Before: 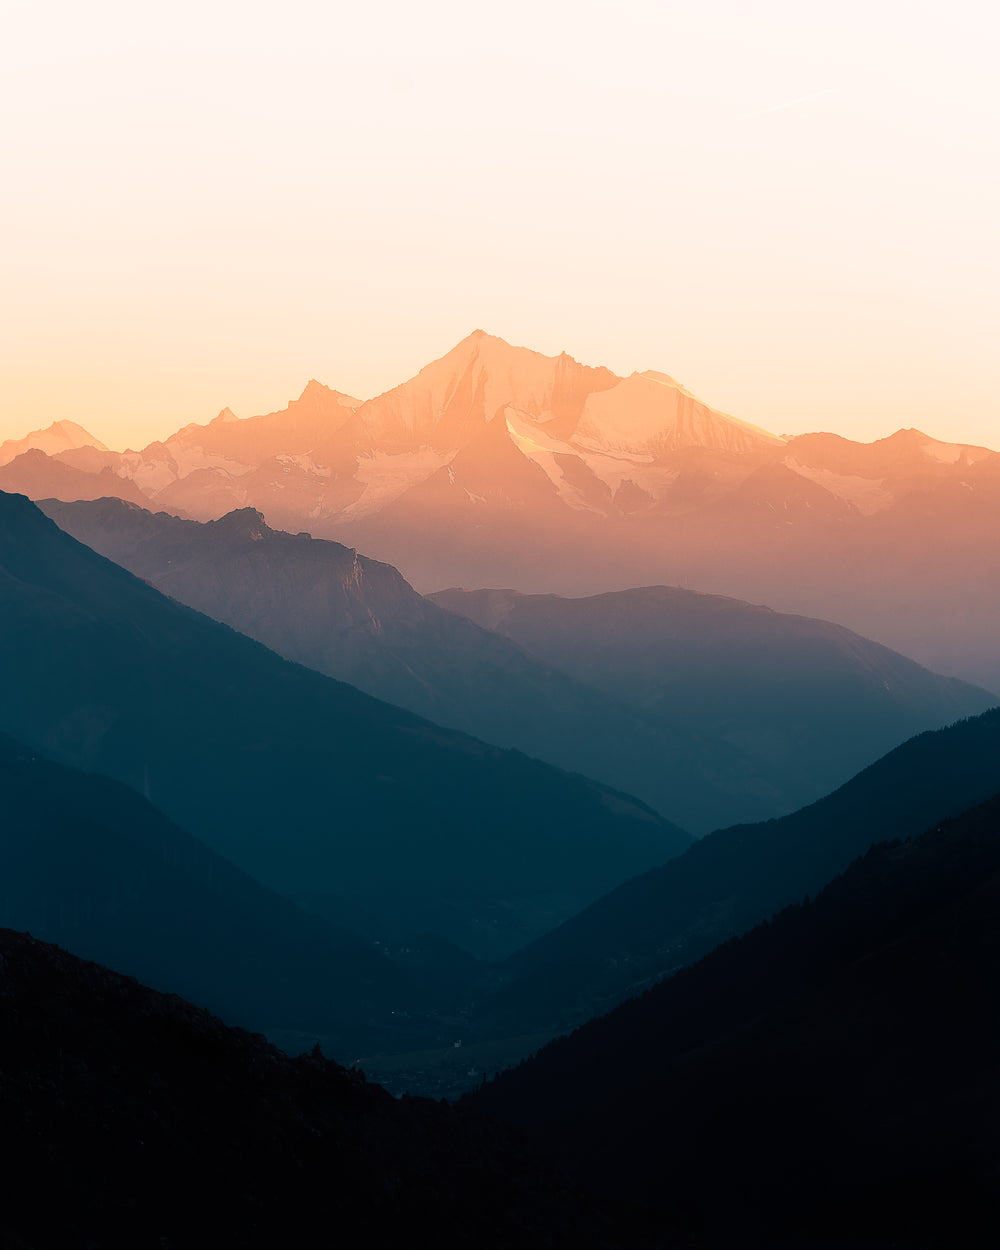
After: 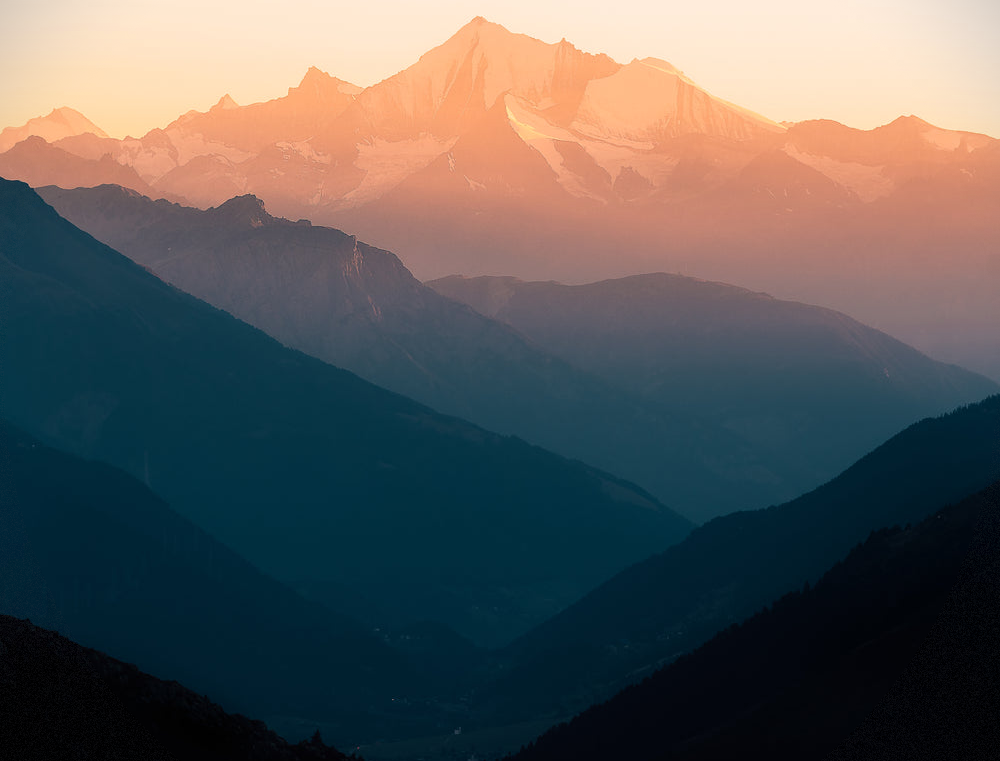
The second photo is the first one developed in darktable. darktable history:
vignetting: fall-off start 99.26%, dithering 8-bit output
crop and rotate: top 25.116%, bottom 13.976%
tone equalizer: on, module defaults
